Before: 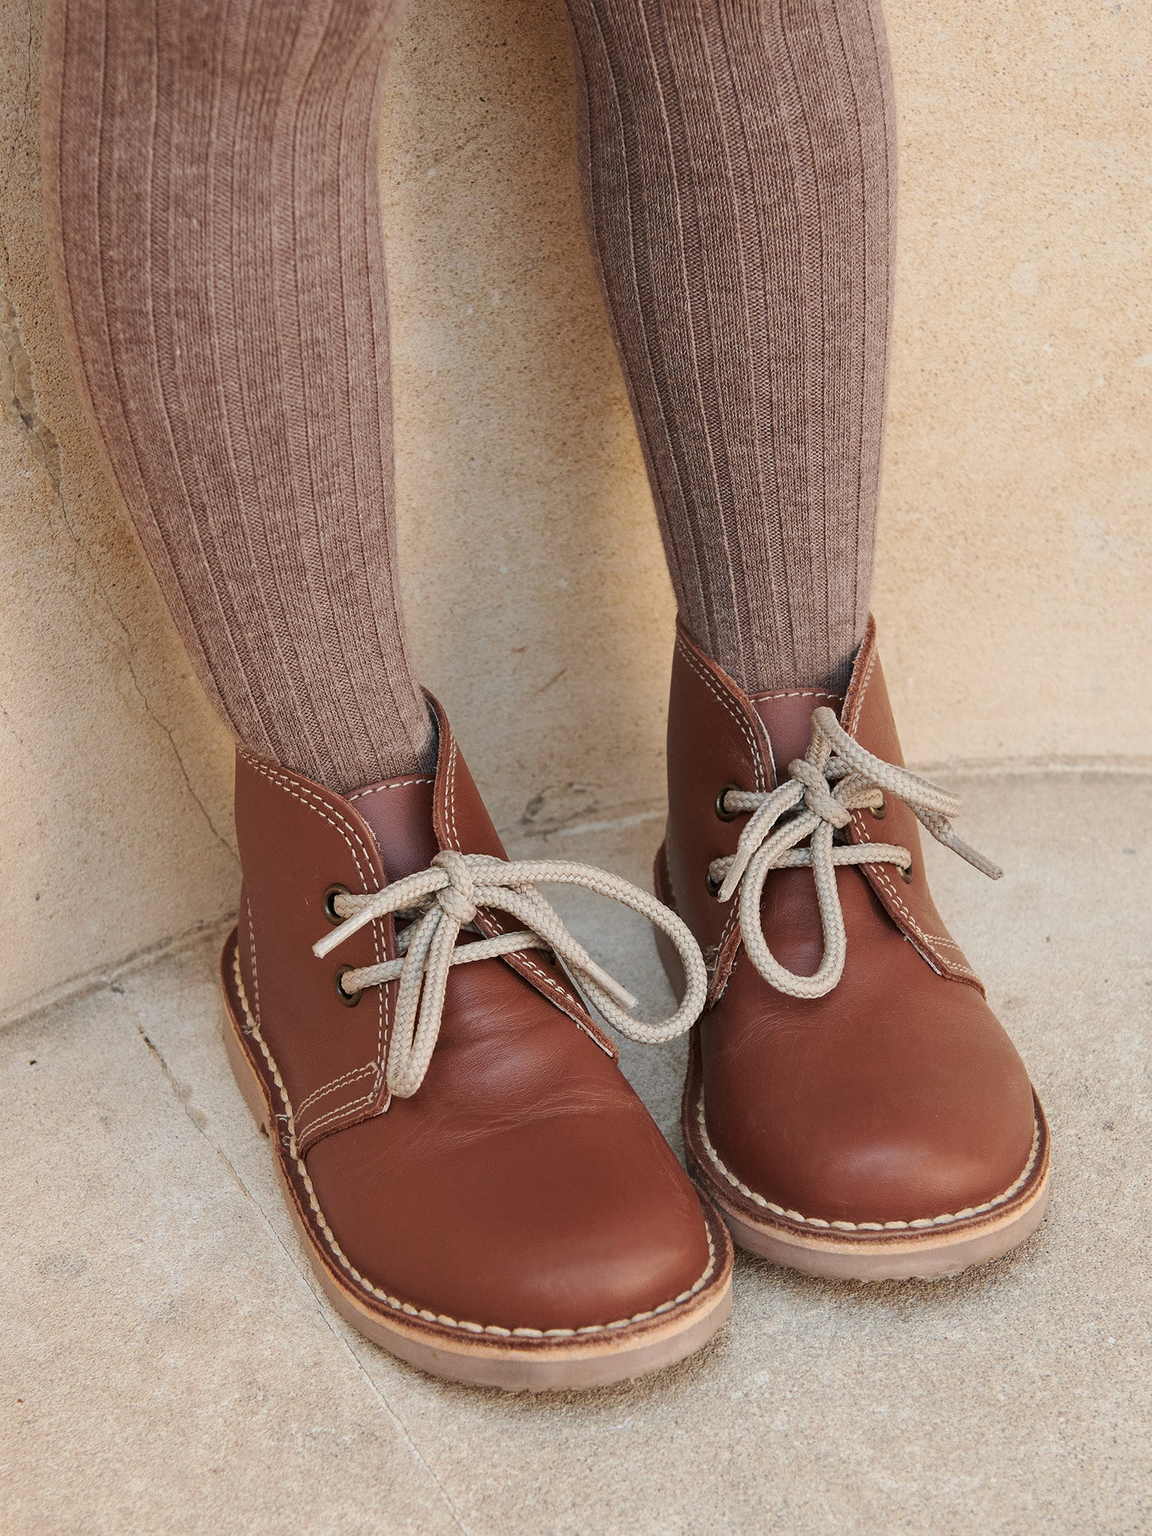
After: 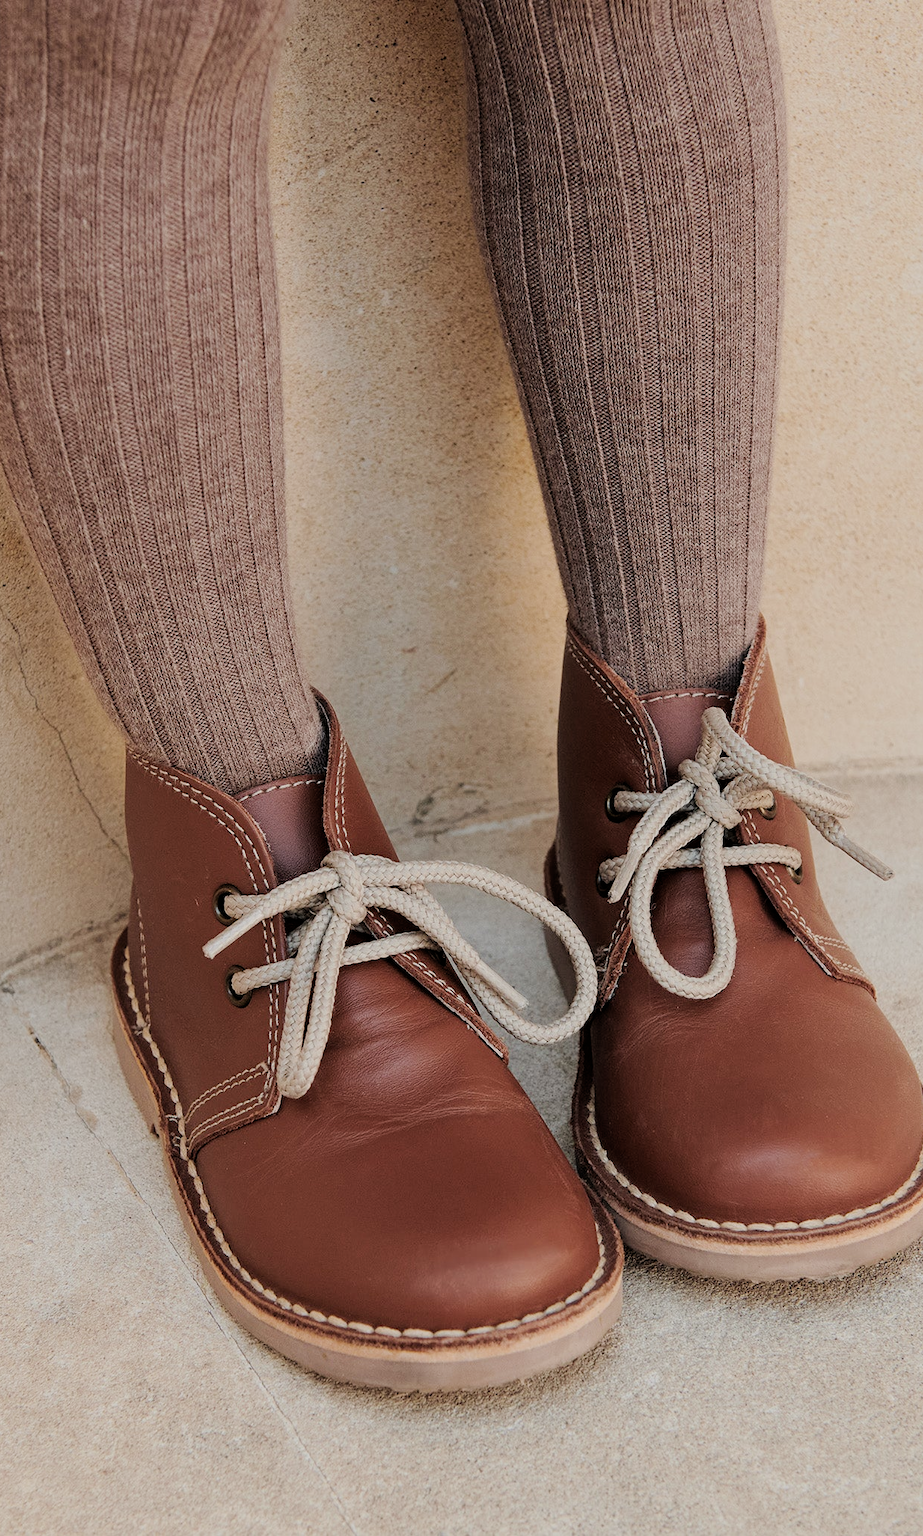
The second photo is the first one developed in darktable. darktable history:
exposure: compensate highlight preservation false
crop and rotate: left 9.586%, right 10.258%
filmic rgb: black relative exposure -5.05 EV, white relative exposure 3.95 EV, hardness 2.9, contrast 1.095, highlights saturation mix -20.11%
